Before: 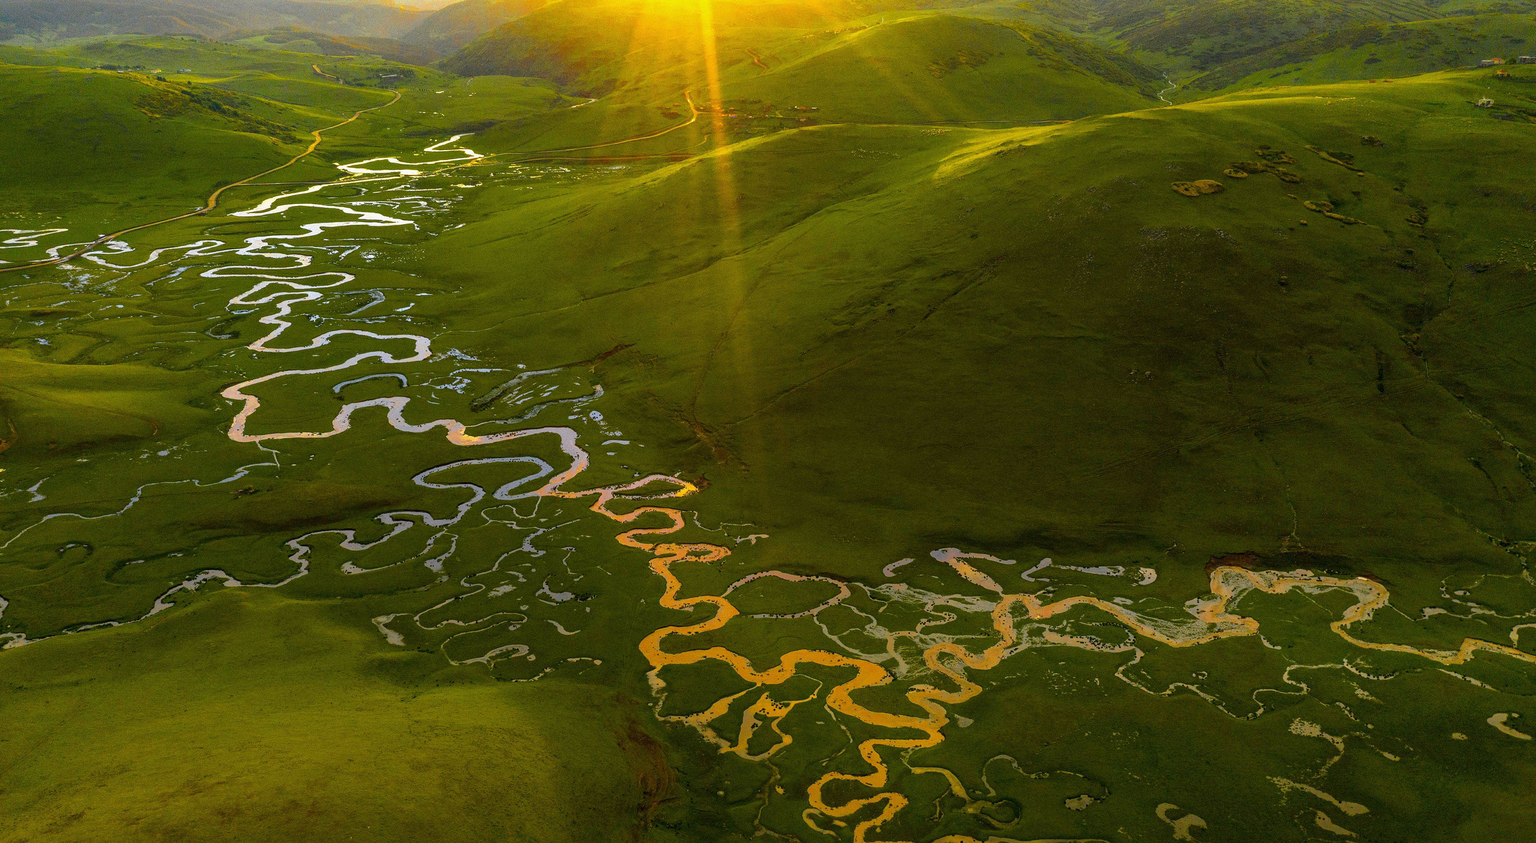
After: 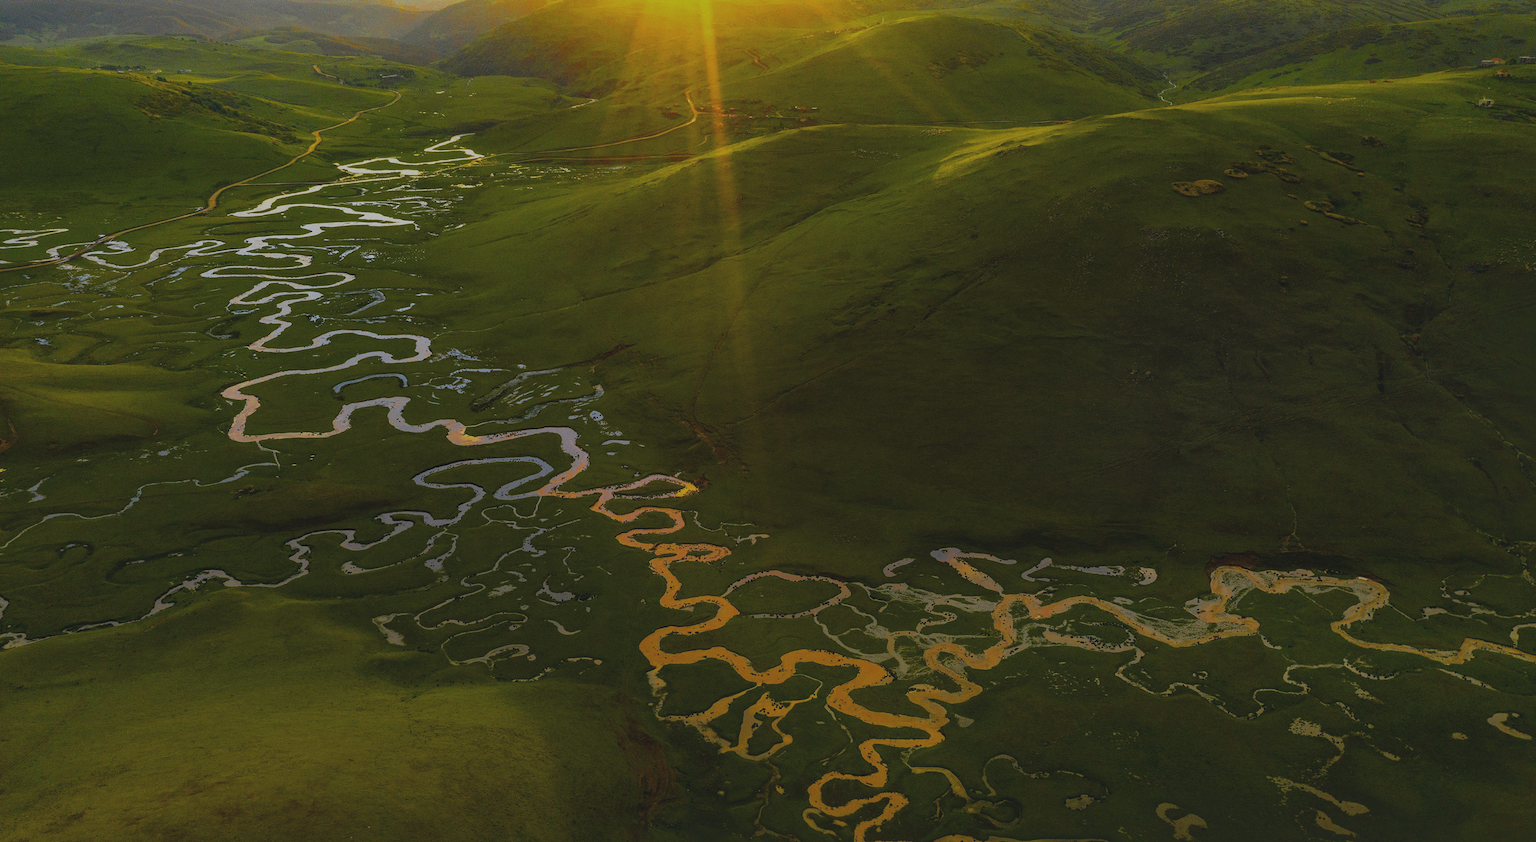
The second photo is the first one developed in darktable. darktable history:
exposure: black level correction -0.016, exposure -1.018 EV, compensate highlight preservation false
shadows and highlights: shadows 62.66, white point adjustment 0.37, highlights -34.44, compress 83.82%
